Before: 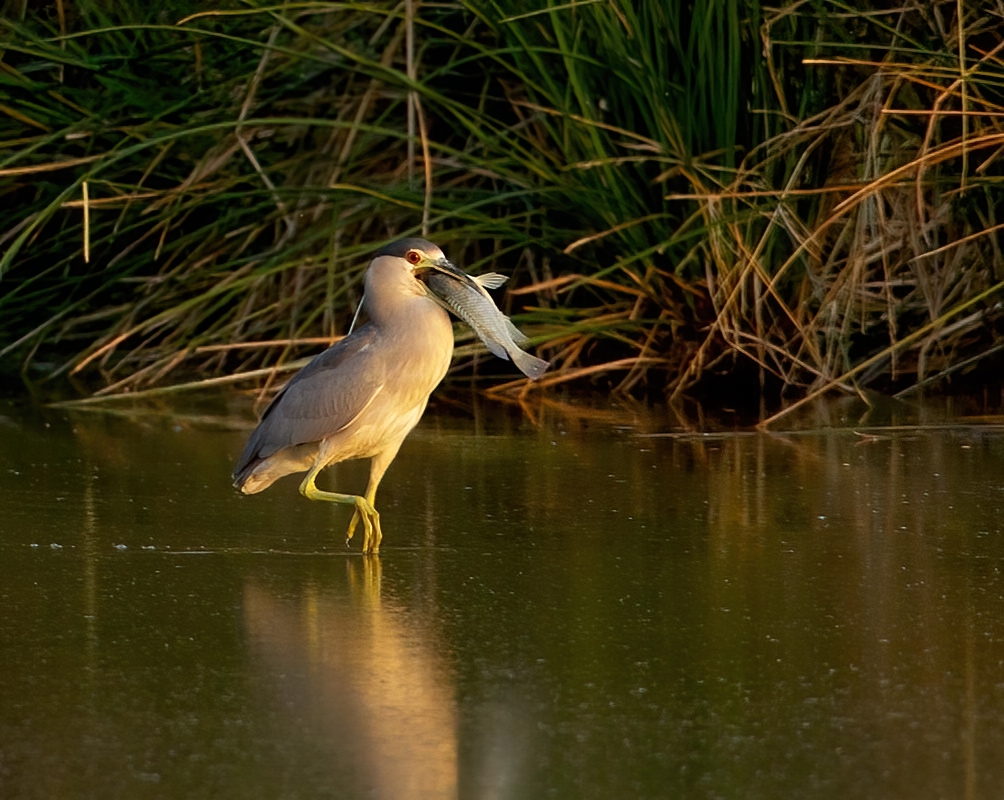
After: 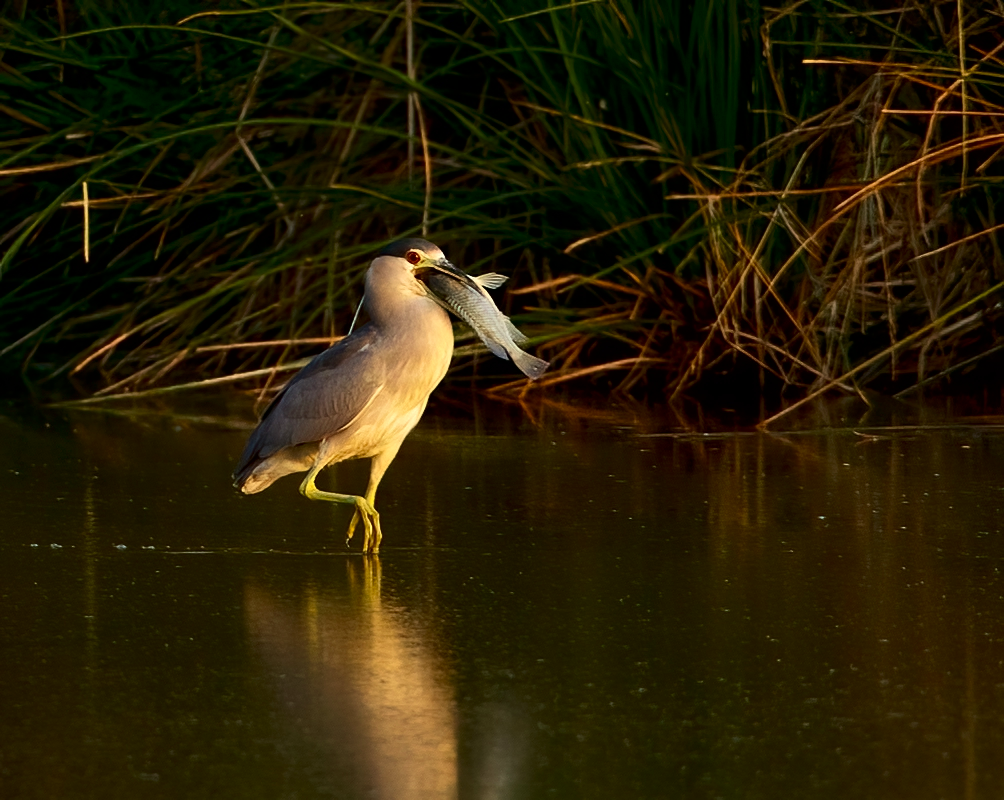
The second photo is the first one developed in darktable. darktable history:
contrast brightness saturation: contrast 0.203, brightness -0.102, saturation 0.102
velvia: strength 16.74%
